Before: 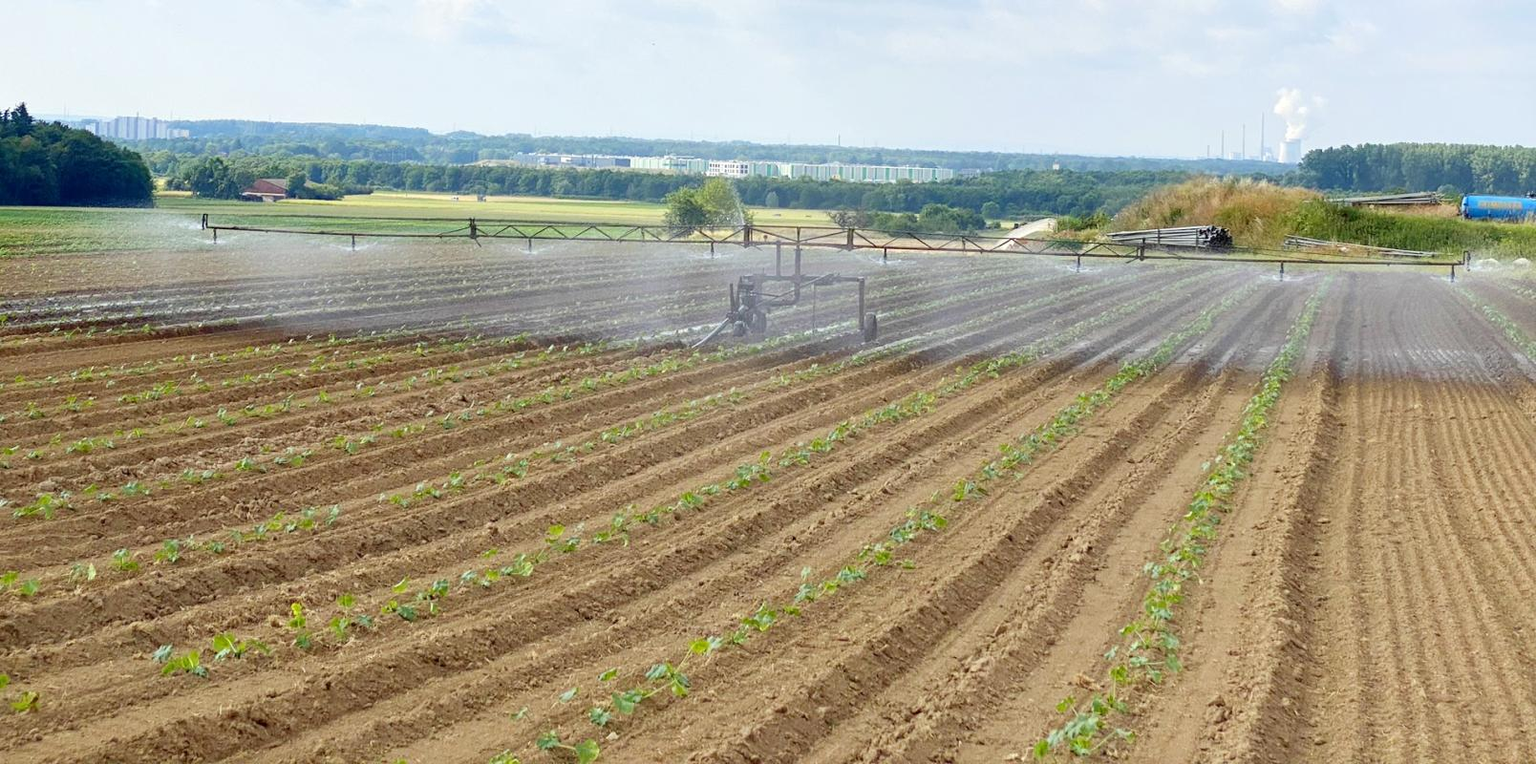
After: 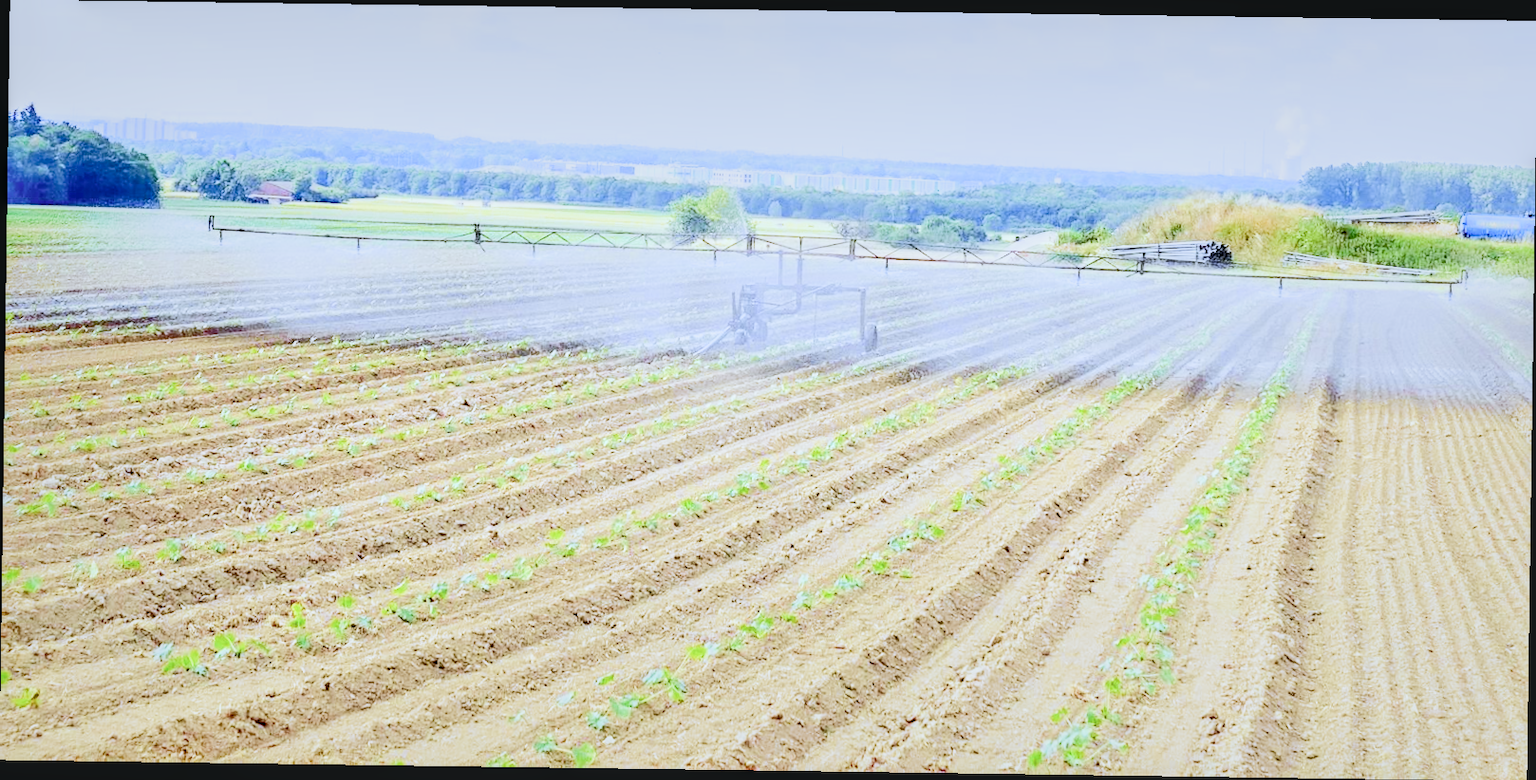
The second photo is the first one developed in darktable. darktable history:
tone equalizer: -7 EV 0.15 EV, -6 EV 0.6 EV, -5 EV 1.15 EV, -4 EV 1.33 EV, -3 EV 1.15 EV, -2 EV 0.6 EV, -1 EV 0.15 EV, mask exposure compensation -0.5 EV
local contrast: on, module defaults
tone curve: curves: ch0 [(0, 0) (0.037, 0.011) (0.135, 0.093) (0.266, 0.281) (0.461, 0.555) (0.581, 0.716) (0.675, 0.793) (0.767, 0.849) (0.91, 0.924) (1, 0.979)]; ch1 [(0, 0) (0.292, 0.278) (0.419, 0.423) (0.493, 0.492) (0.506, 0.5) (0.534, 0.529) (0.562, 0.562) (0.641, 0.663) (0.754, 0.76) (1, 1)]; ch2 [(0, 0) (0.294, 0.3) (0.361, 0.372) (0.429, 0.445) (0.478, 0.486) (0.502, 0.498) (0.518, 0.522) (0.531, 0.549) (0.561, 0.579) (0.64, 0.645) (0.7, 0.7) (0.861, 0.808) (1, 0.951)], color space Lab, independent channels, preserve colors none
rotate and perspective: rotation 0.8°, automatic cropping off
exposure: black level correction 0.001, exposure 1.735 EV, compensate highlight preservation false
contrast equalizer: octaves 7, y [[0.6 ×6], [0.55 ×6], [0 ×6], [0 ×6], [0 ×6]], mix 0.3
filmic rgb: black relative exposure -16 EV, white relative exposure 4.97 EV, hardness 6.25
white balance: red 0.871, blue 1.249
